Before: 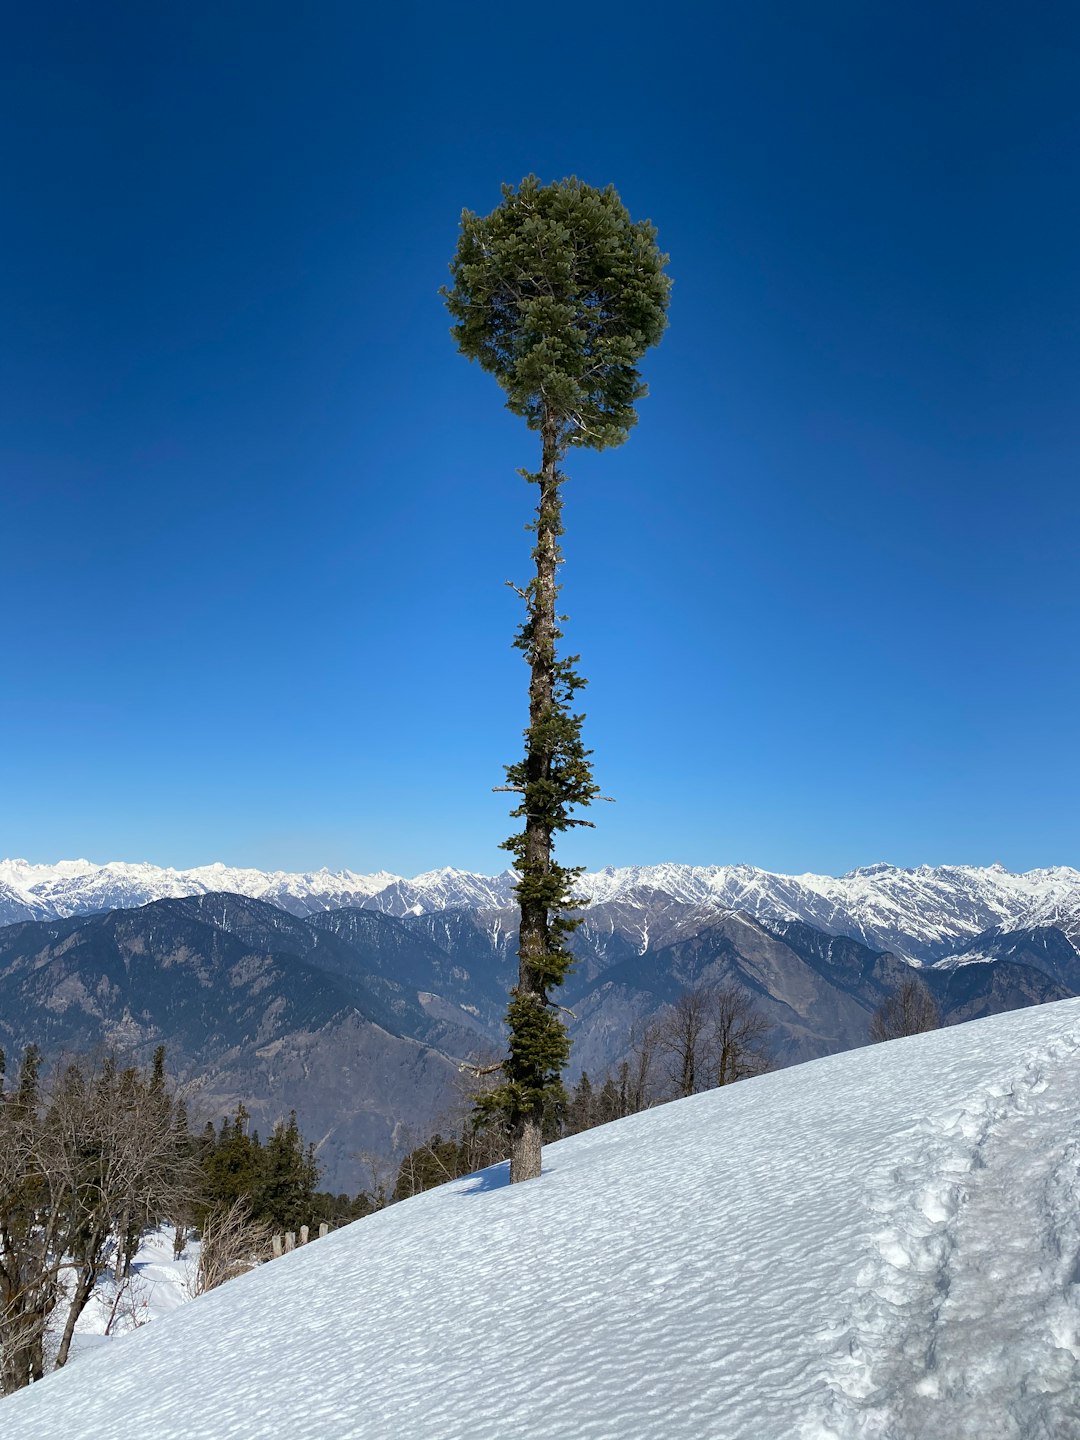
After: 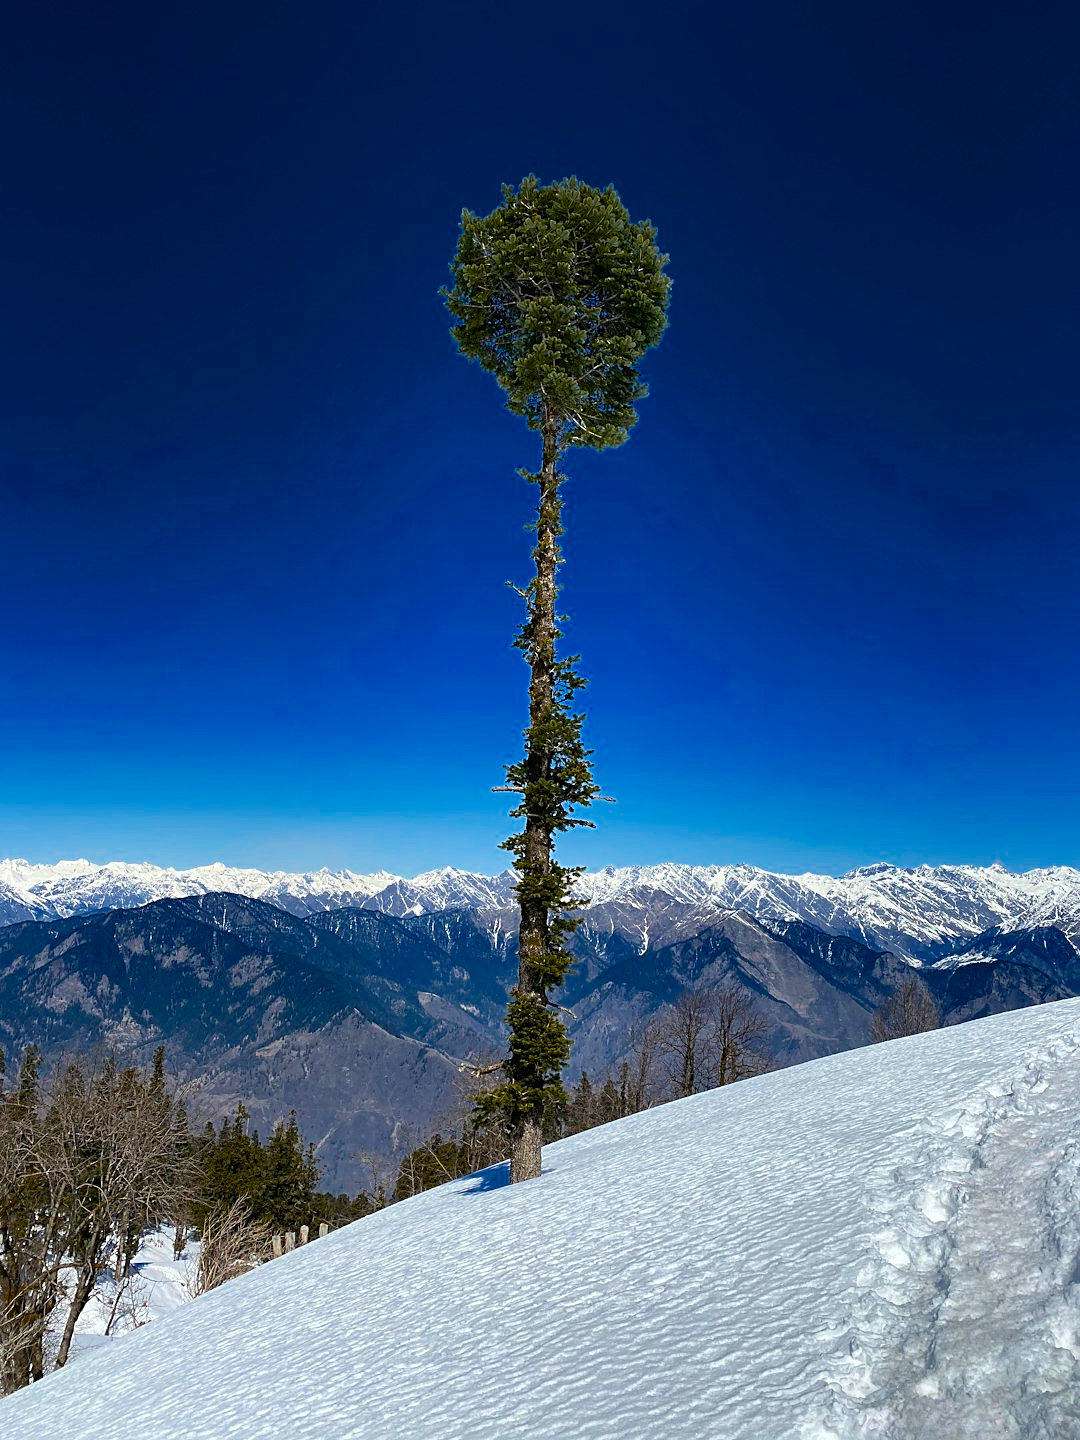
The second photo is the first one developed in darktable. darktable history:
sharpen: on, module defaults
color balance rgb: power › hue 74.51°, perceptual saturation grading › global saturation 31.327%, global vibrance 10.454%, saturation formula JzAzBz (2021)
